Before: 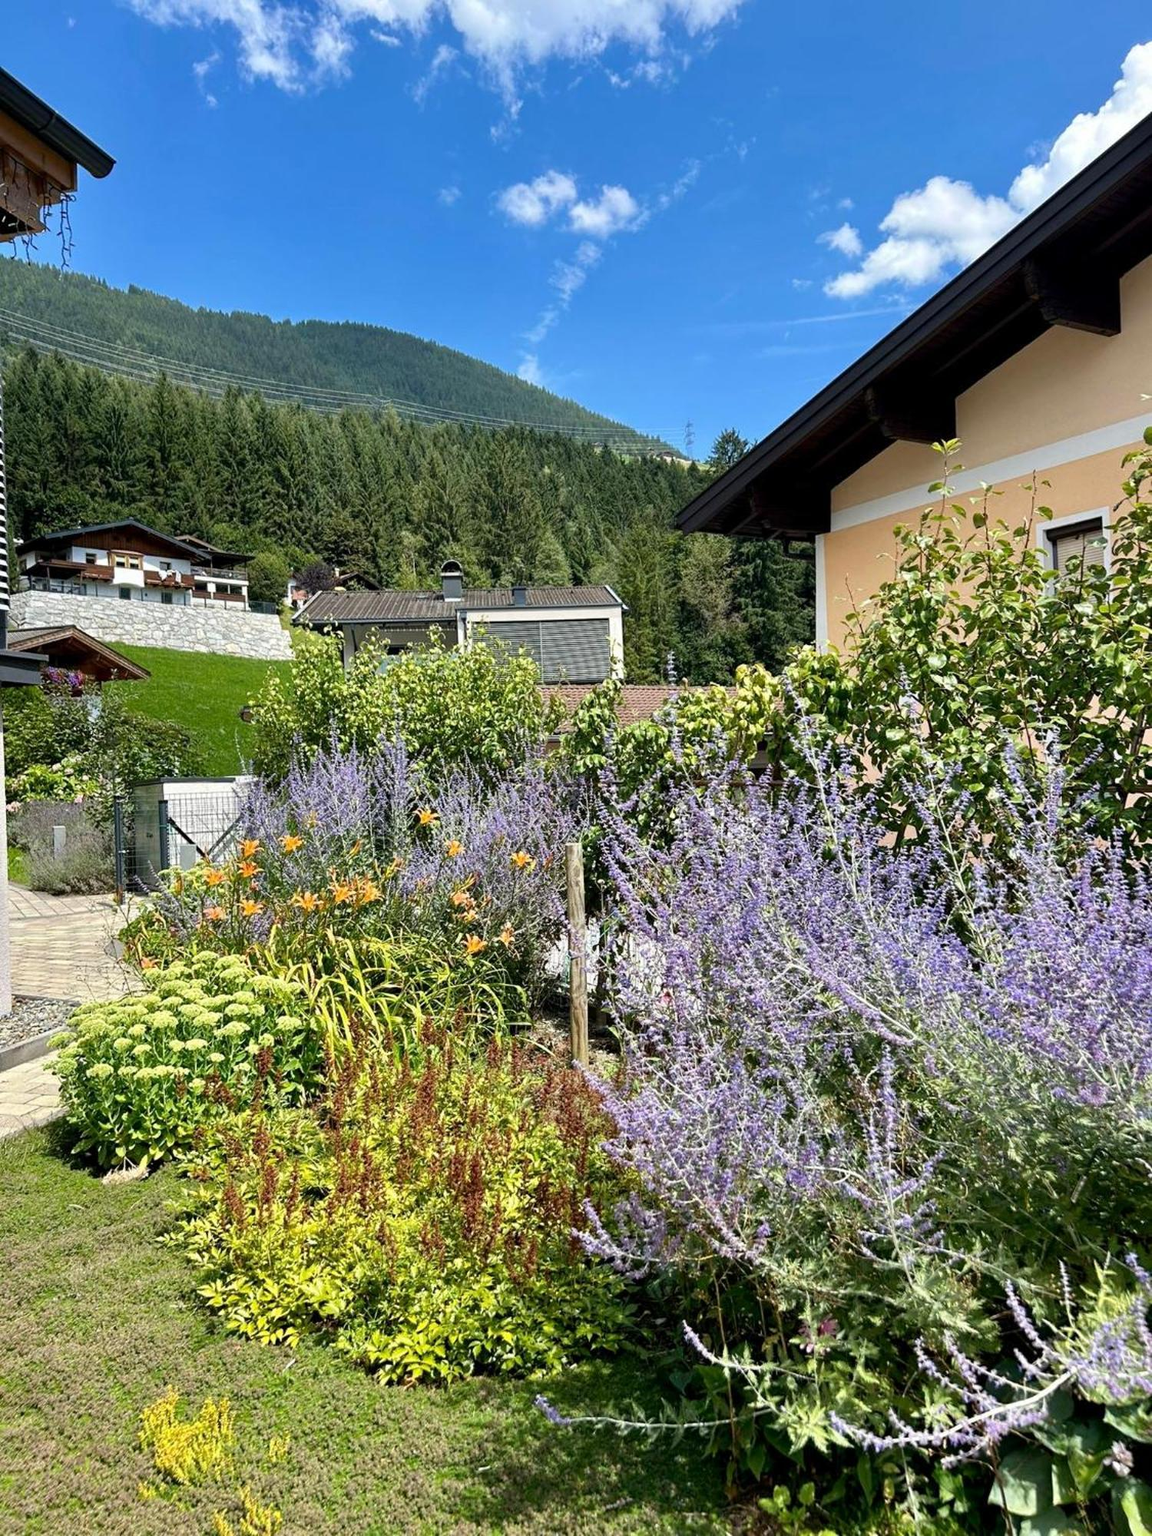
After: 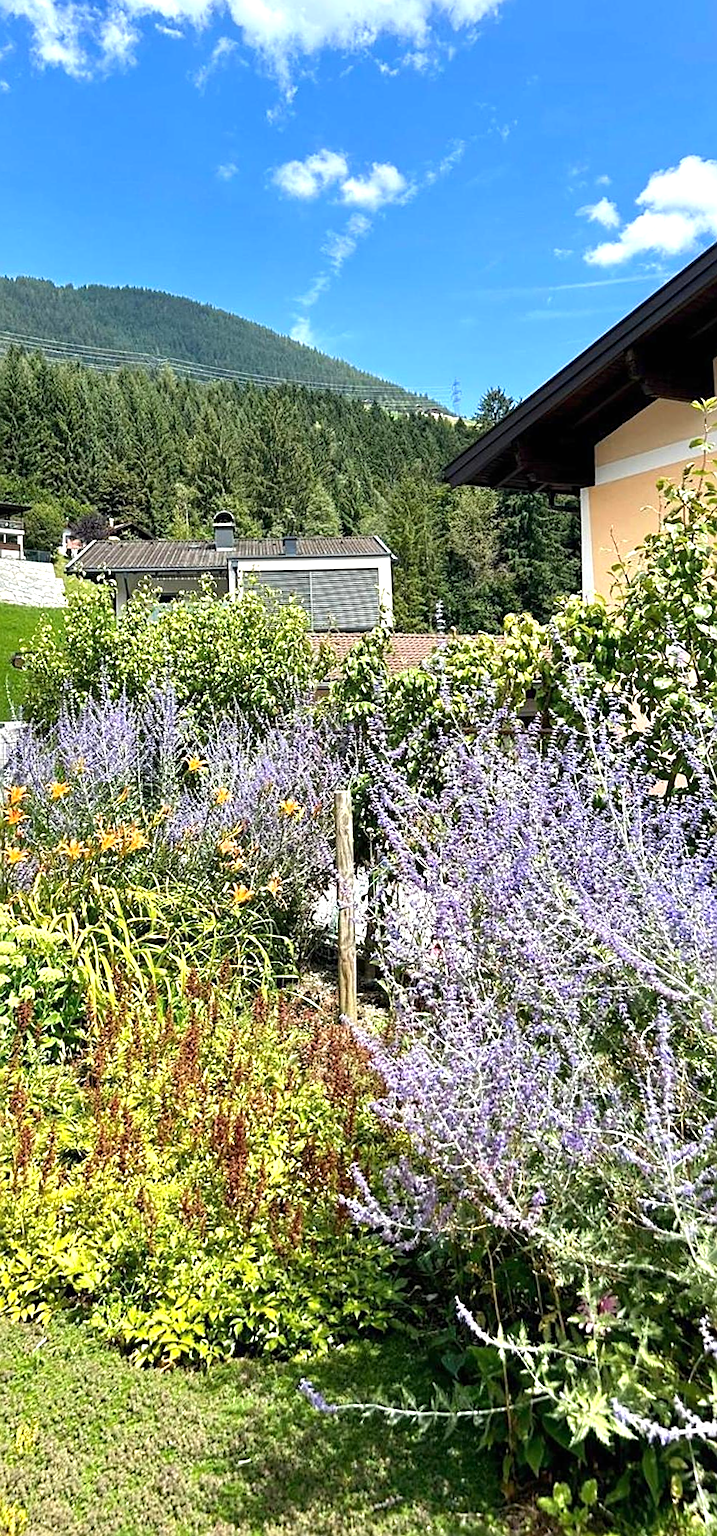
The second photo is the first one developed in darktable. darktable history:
exposure: black level correction 0, exposure 0.6 EV, compensate exposure bias true, compensate highlight preservation false
rotate and perspective: rotation 0.215°, lens shift (vertical) -0.139, crop left 0.069, crop right 0.939, crop top 0.002, crop bottom 0.996
crop and rotate: left 17.732%, right 15.423%
sharpen: on, module defaults
